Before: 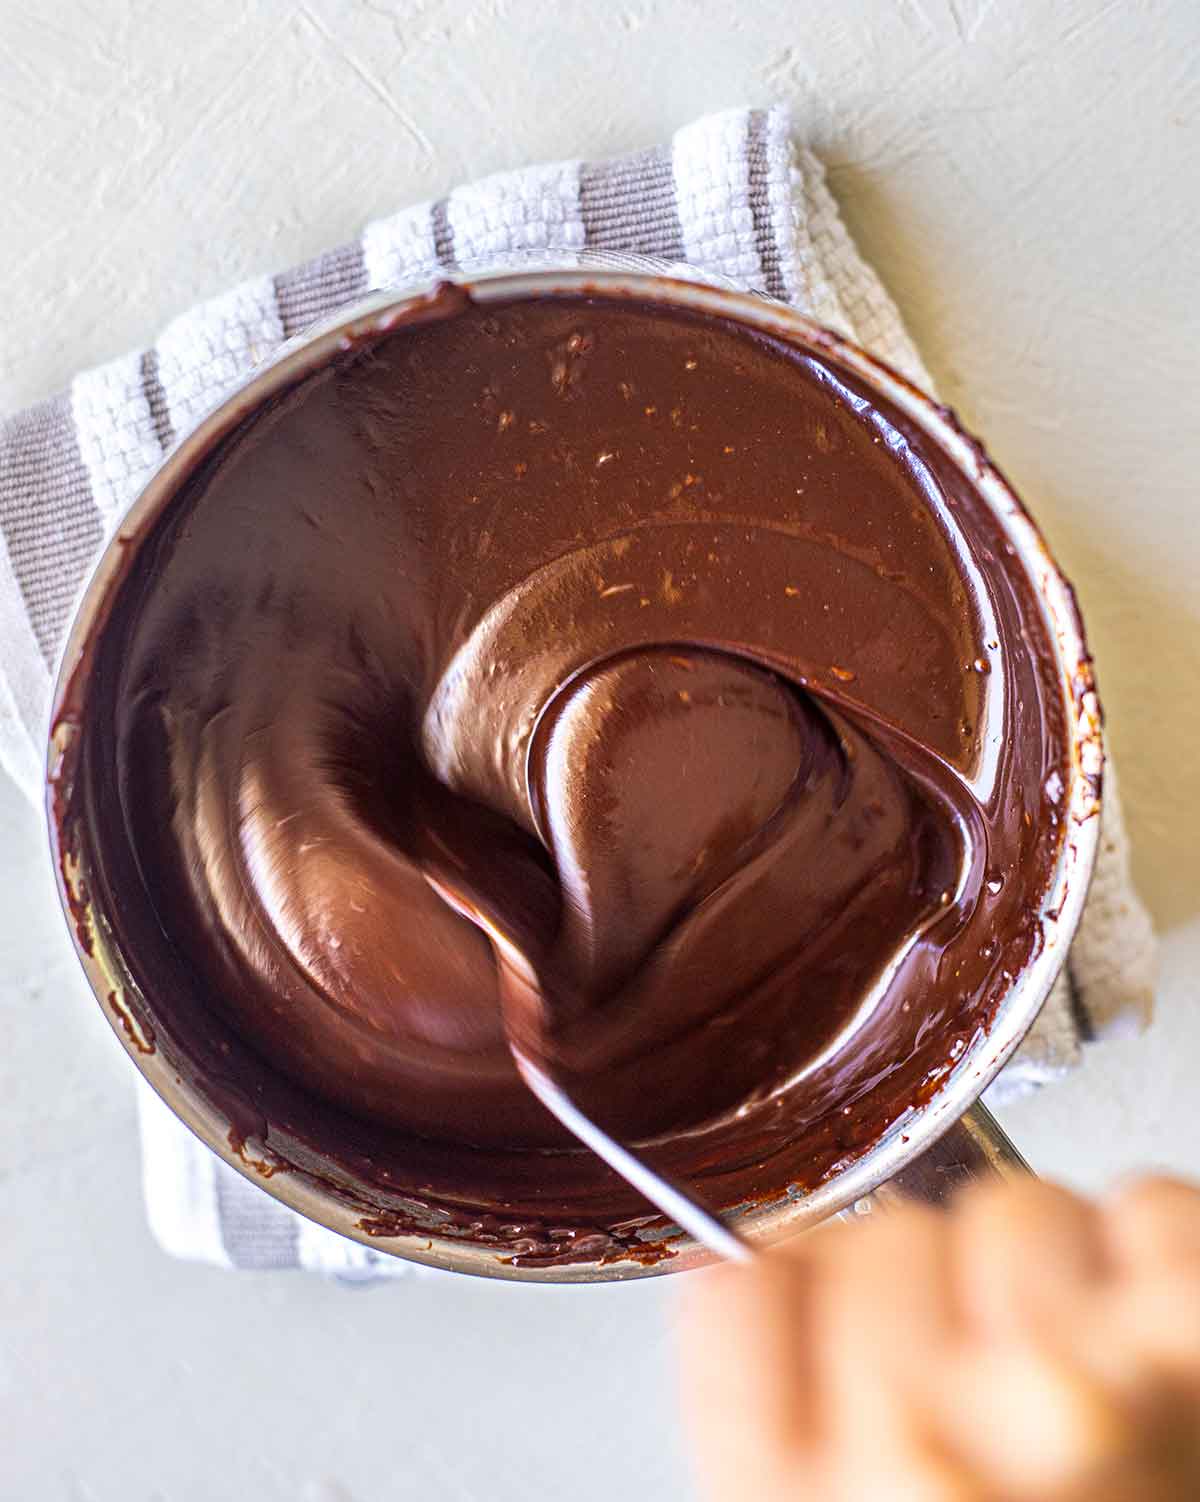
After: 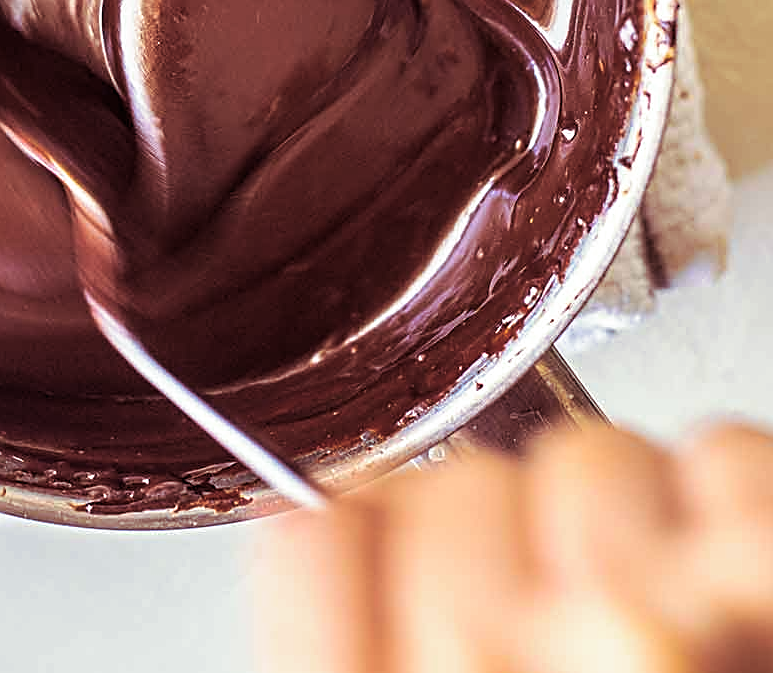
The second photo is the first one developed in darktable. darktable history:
split-toning: on, module defaults
sharpen: on, module defaults
crop and rotate: left 35.509%, top 50.238%, bottom 4.934%
